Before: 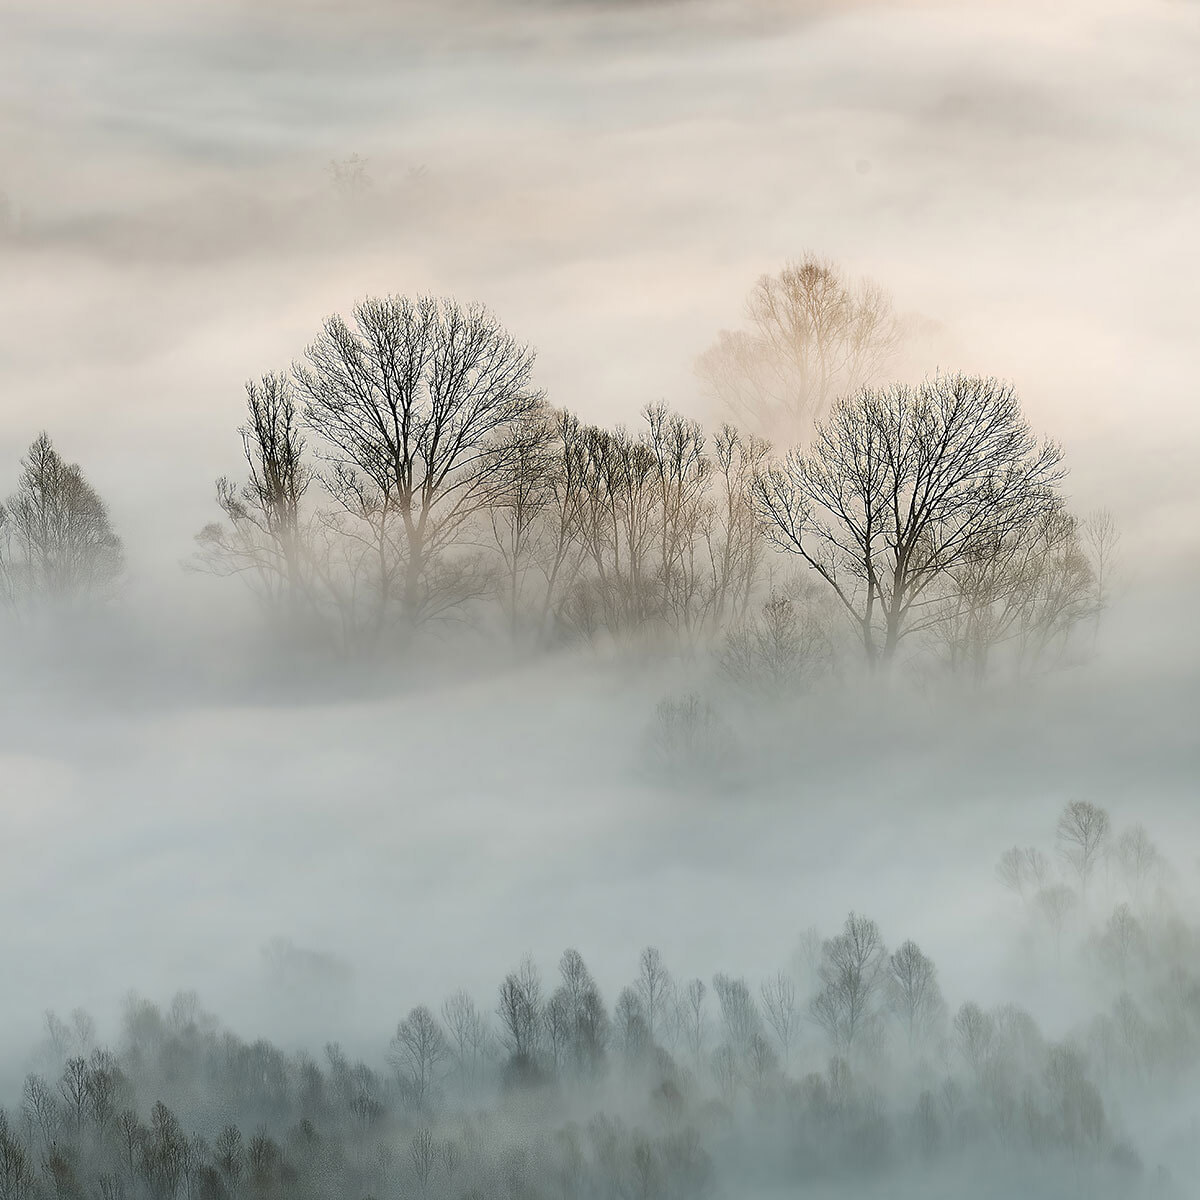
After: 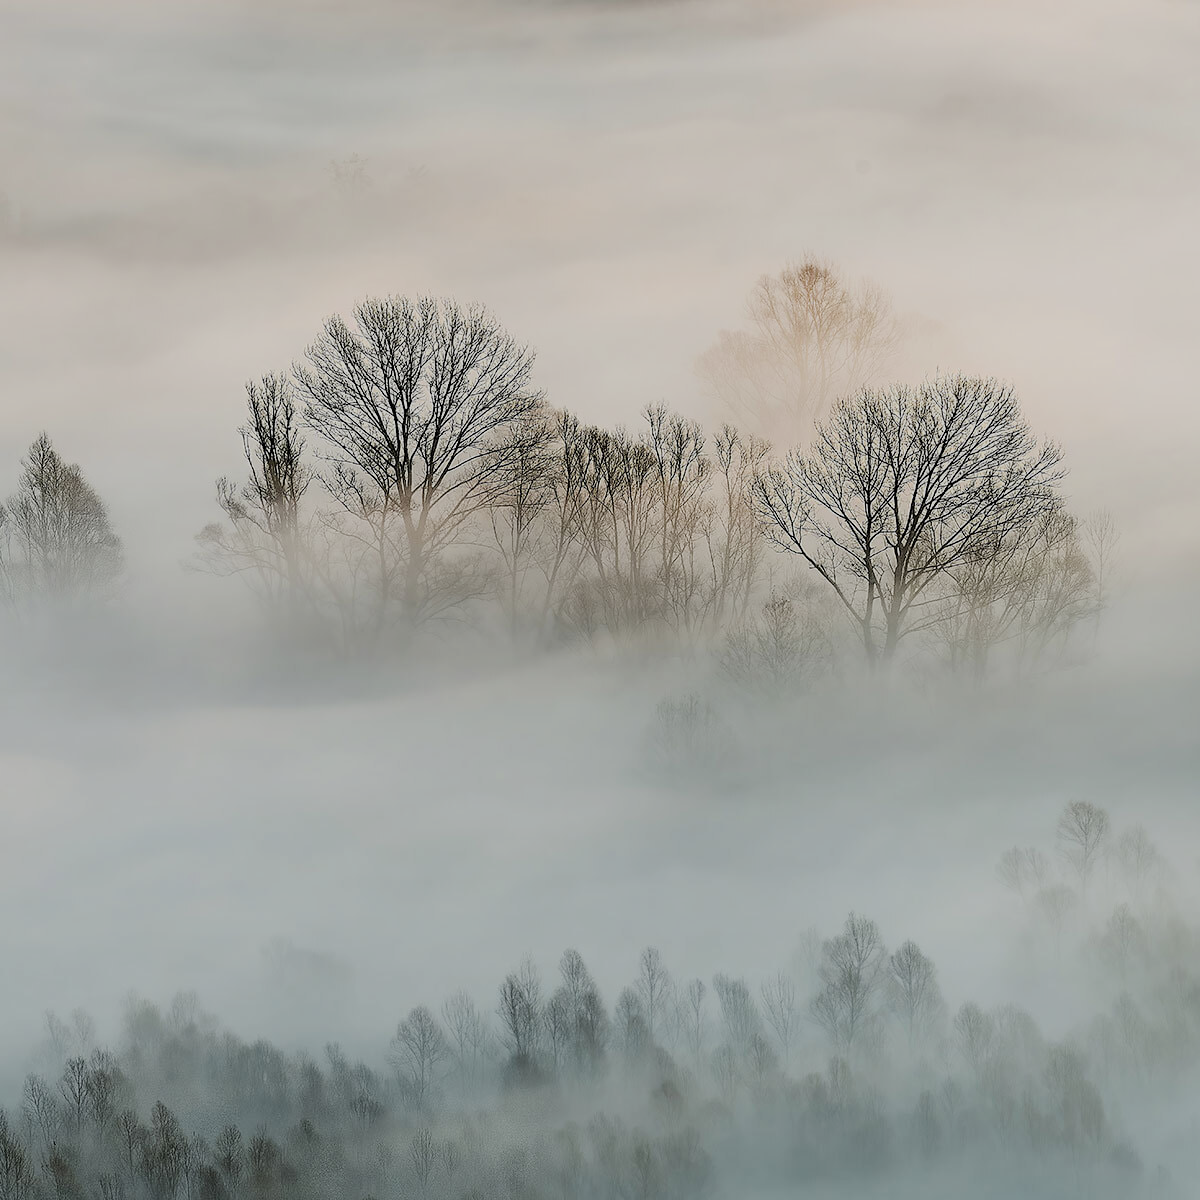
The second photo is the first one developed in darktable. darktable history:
filmic rgb: black relative exposure -7.65 EV, white relative exposure 4.56 EV, hardness 3.61
